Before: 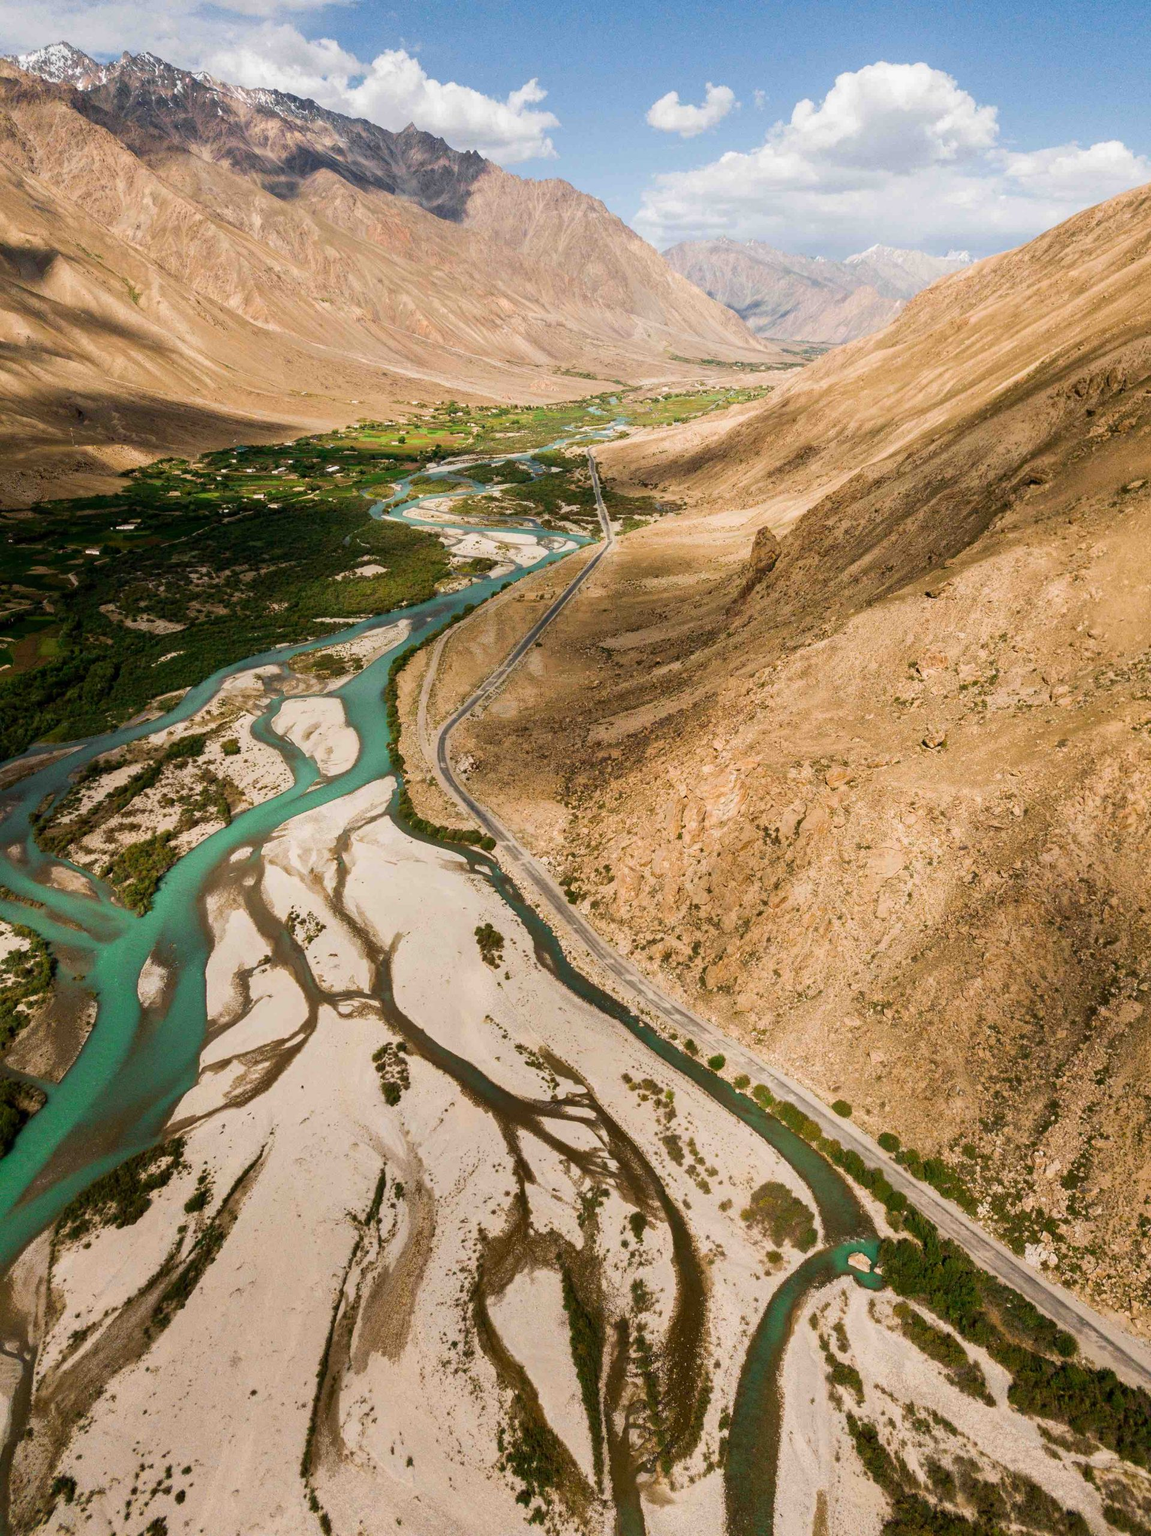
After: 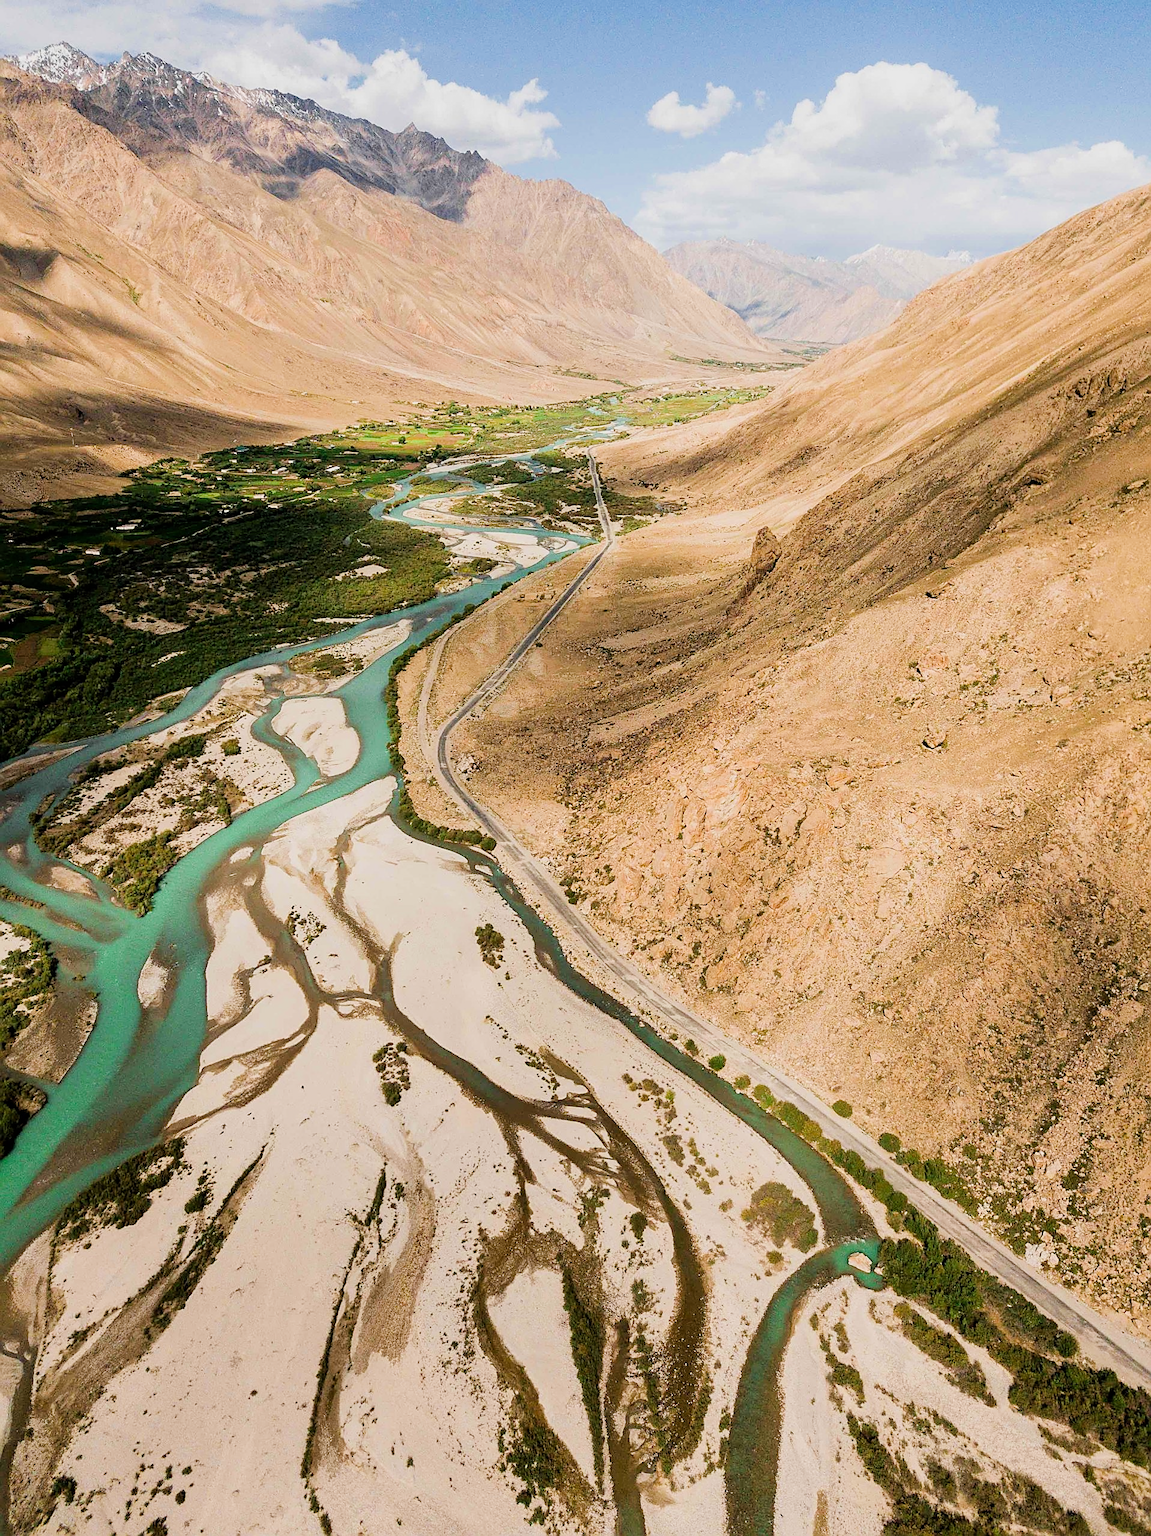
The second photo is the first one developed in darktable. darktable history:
filmic rgb: black relative exposure -7.65 EV, white relative exposure 4.56 EV, hardness 3.61
exposure: exposure 0.74 EV, compensate highlight preservation false
sharpen: radius 1.4, amount 1.25, threshold 0.7
